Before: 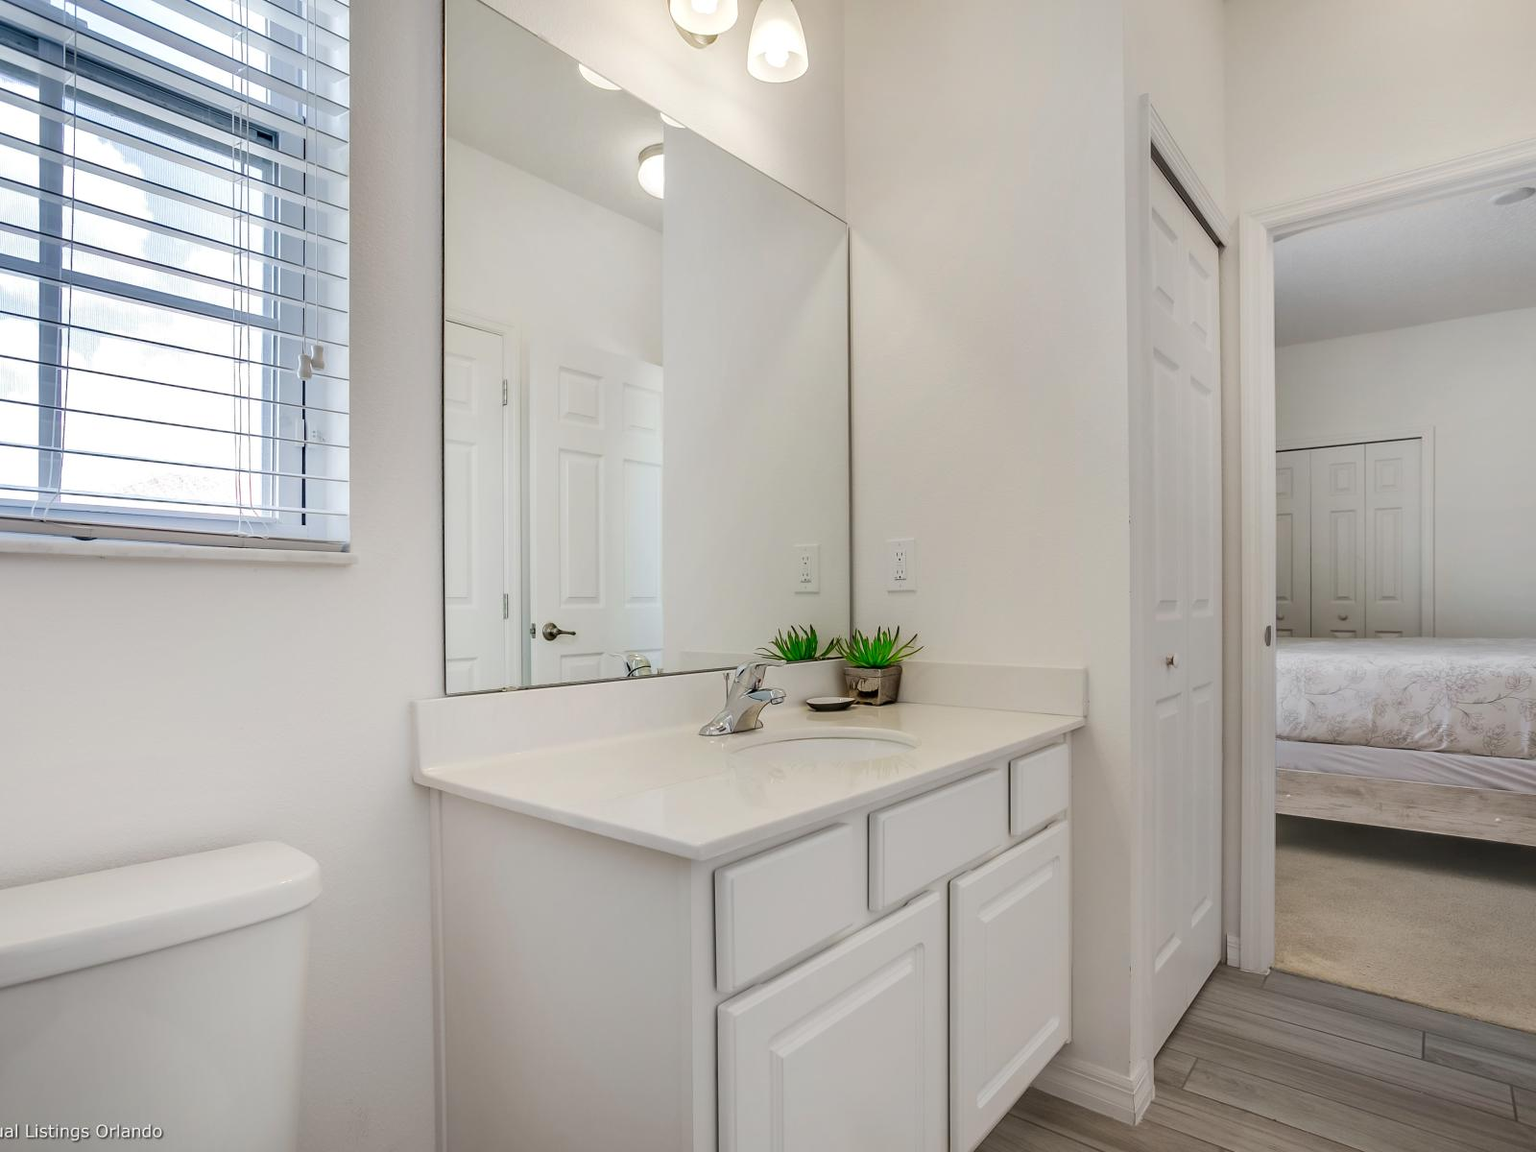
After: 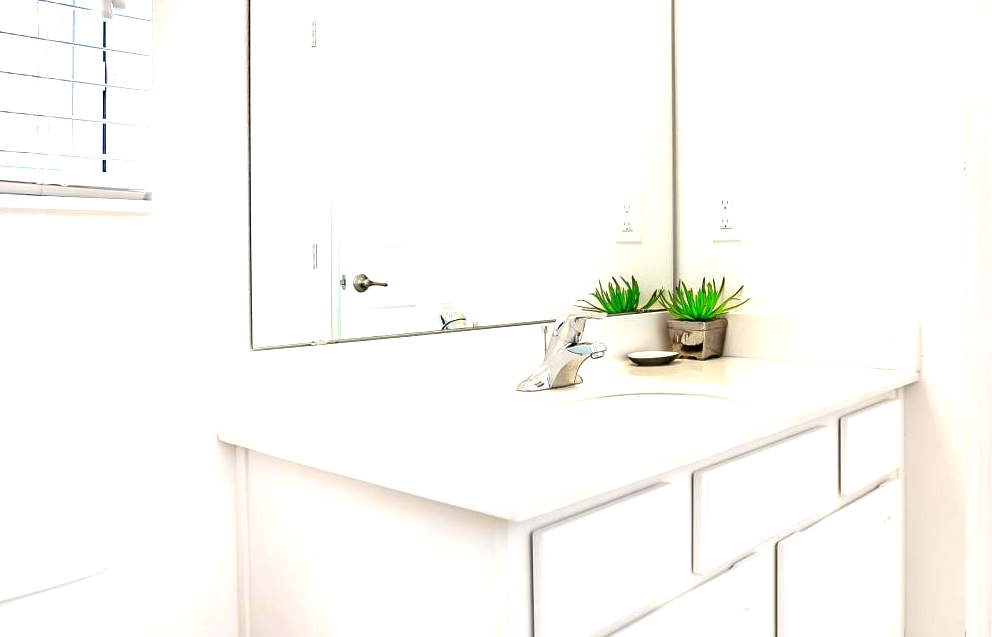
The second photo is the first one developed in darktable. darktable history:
exposure: black level correction 0.001, exposure 1.398 EV, compensate exposure bias true, compensate highlight preservation false
crop: left 13.312%, top 31.28%, right 24.627%, bottom 15.582%
